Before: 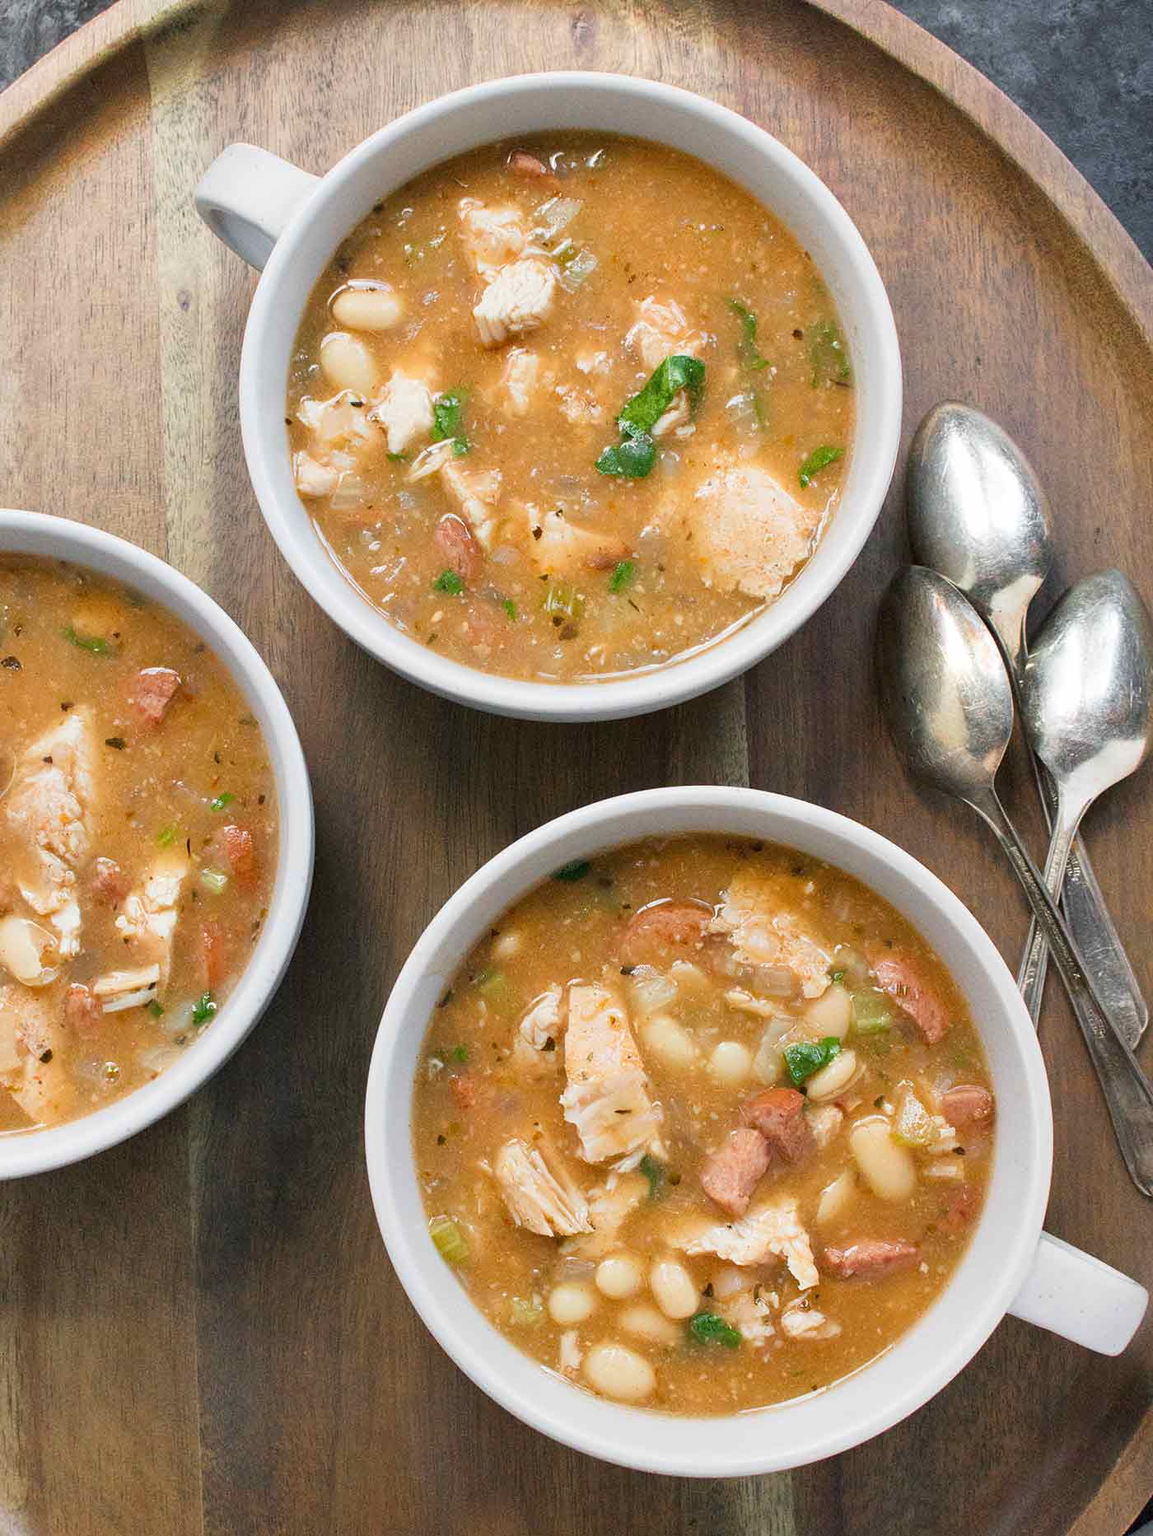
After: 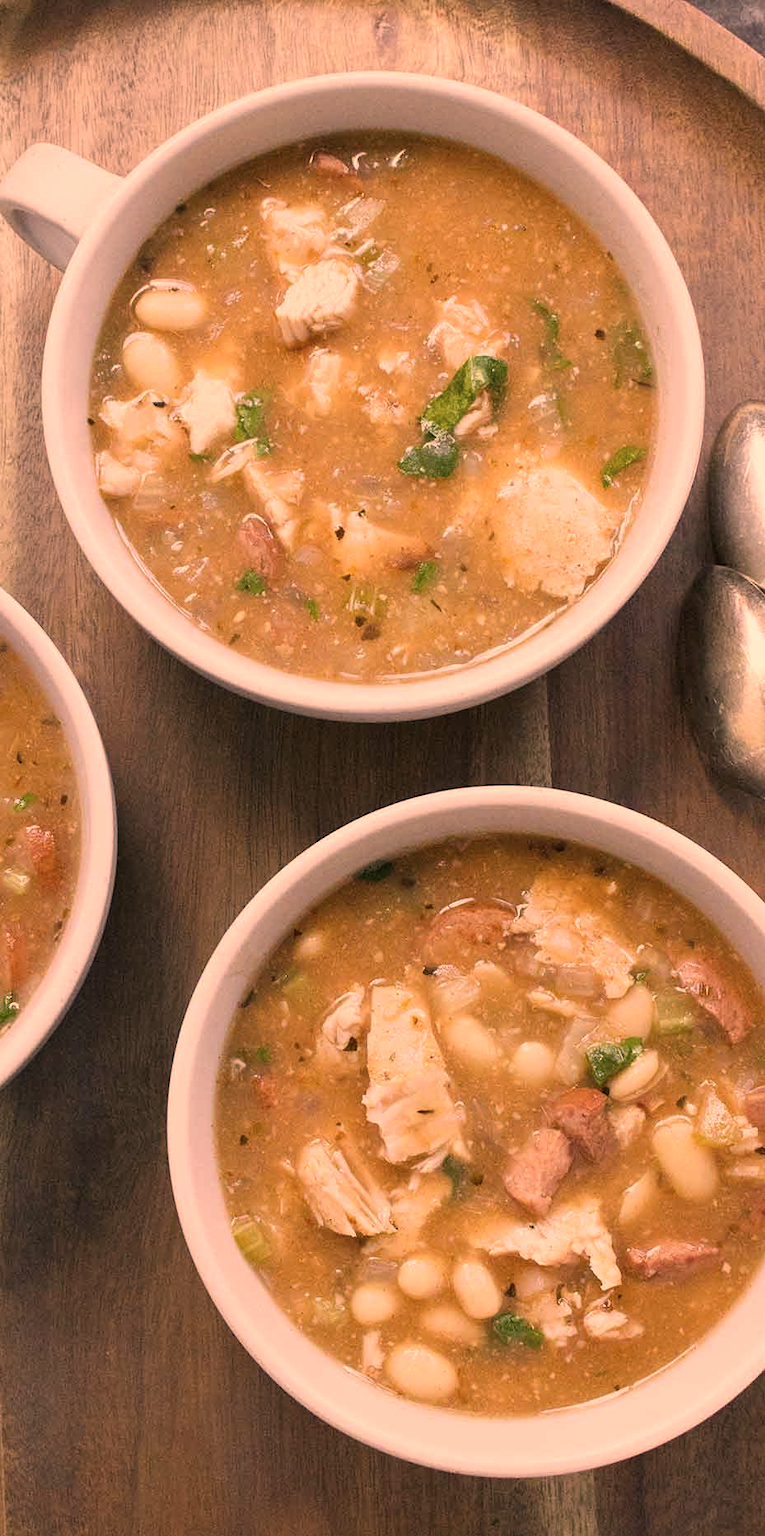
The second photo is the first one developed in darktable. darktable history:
tone equalizer: edges refinement/feathering 500, mask exposure compensation -1.57 EV, preserve details no
crop: left 17.195%, right 16.312%
color correction: highlights a* 39.54, highlights b* 39.6, saturation 0.689
